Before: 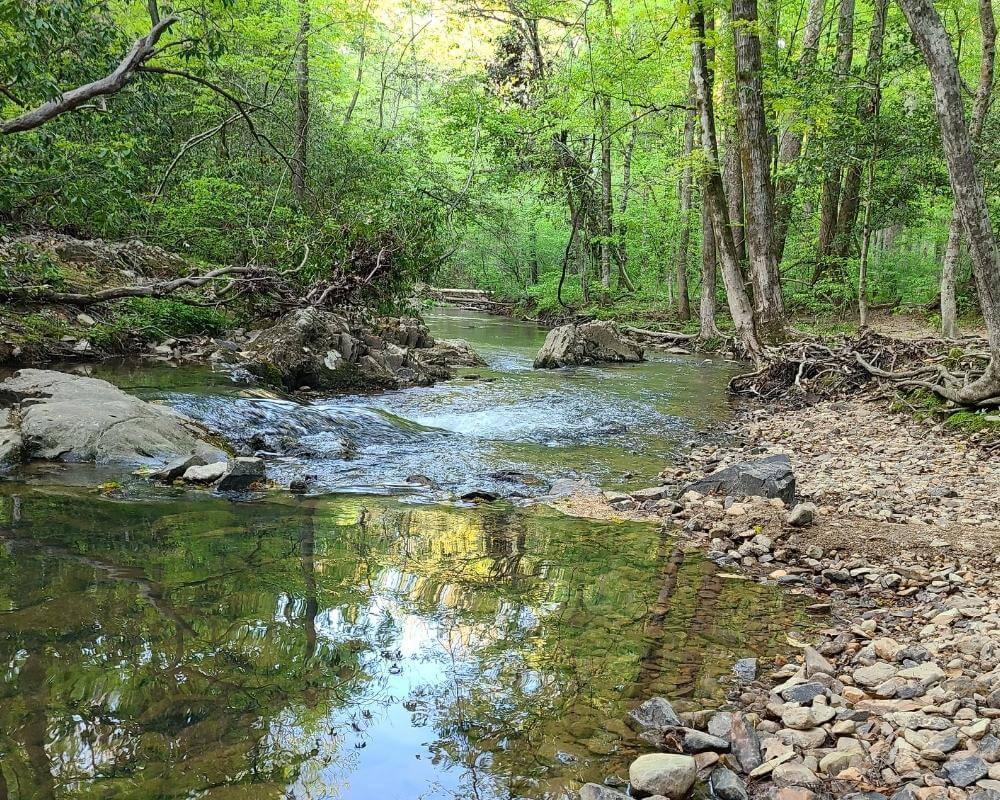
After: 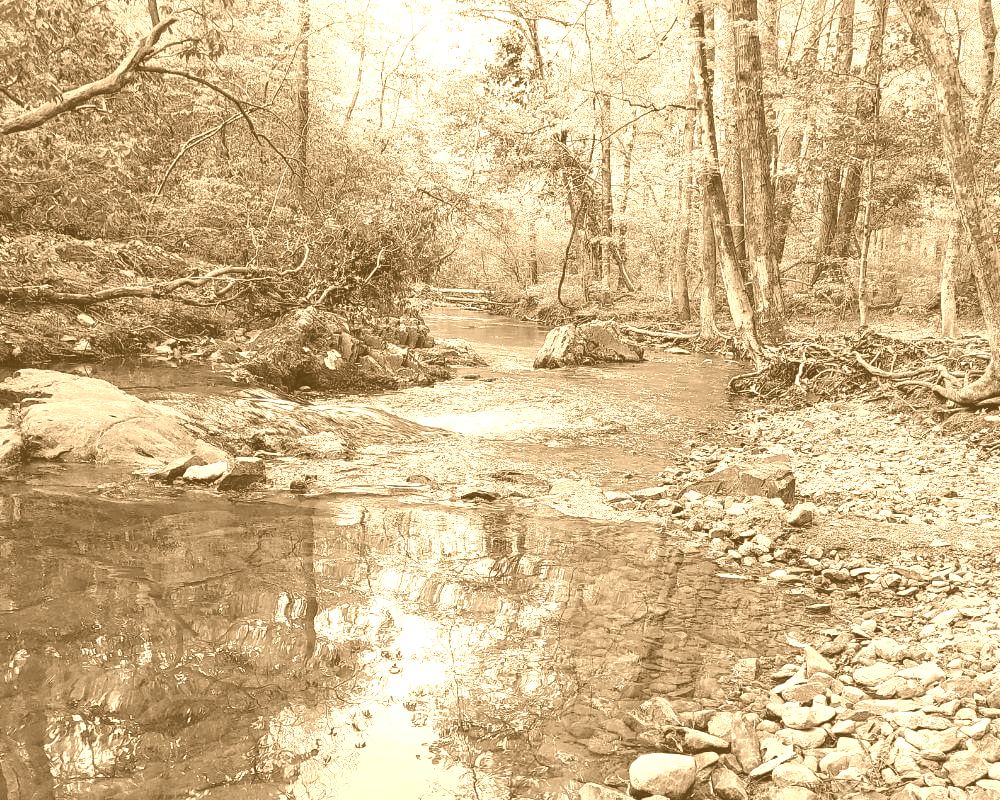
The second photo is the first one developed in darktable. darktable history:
white balance: red 0.98, blue 1.034
colorize: hue 28.8°, source mix 100%
rgb levels: preserve colors max RGB
